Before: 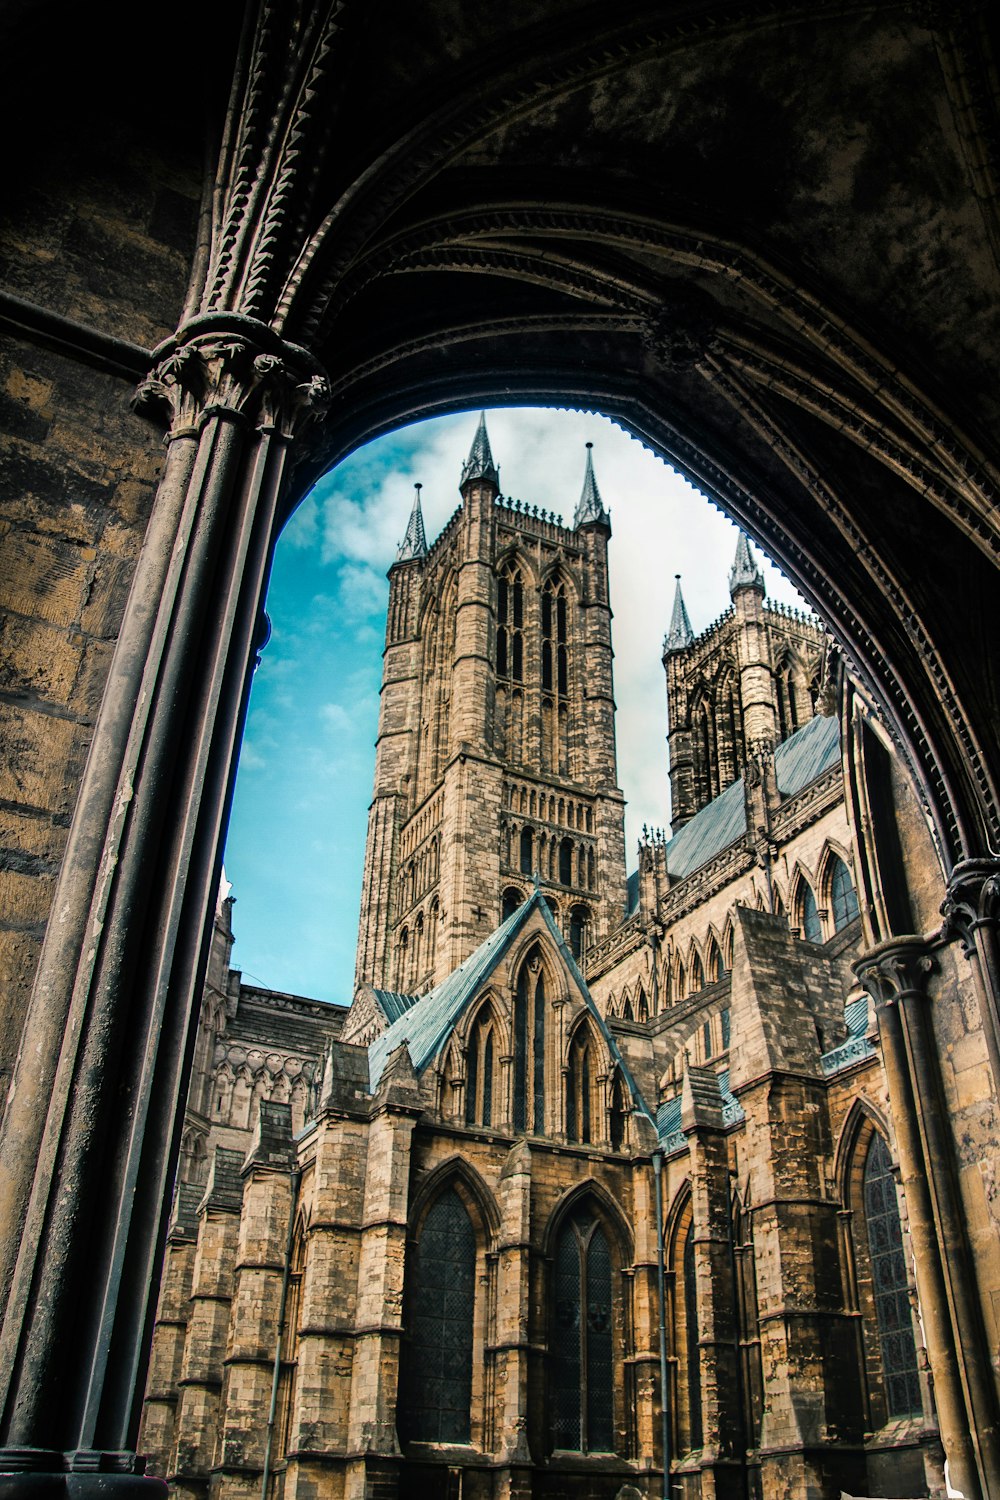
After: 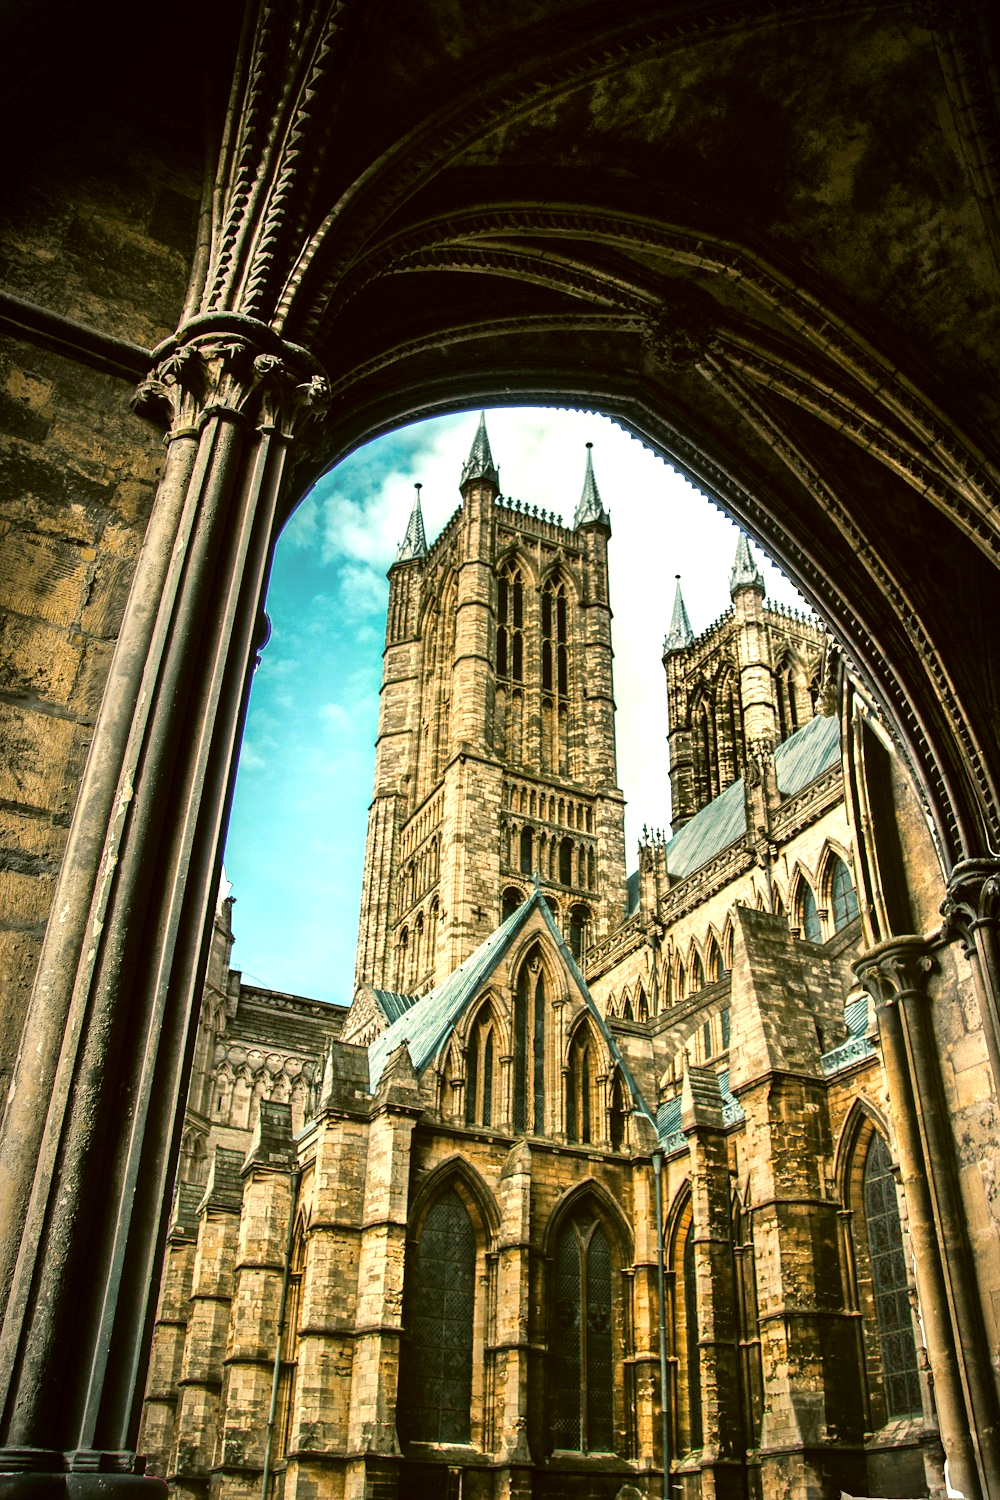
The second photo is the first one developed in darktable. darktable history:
vignetting: fall-off start 97%, fall-off radius 100%, width/height ratio 0.609, unbound false
color correction: highlights a* -1.43, highlights b* 10.12, shadows a* 0.395, shadows b* 19.35
exposure: black level correction 0, exposure 0.7 EV, compensate exposure bias true, compensate highlight preservation false
